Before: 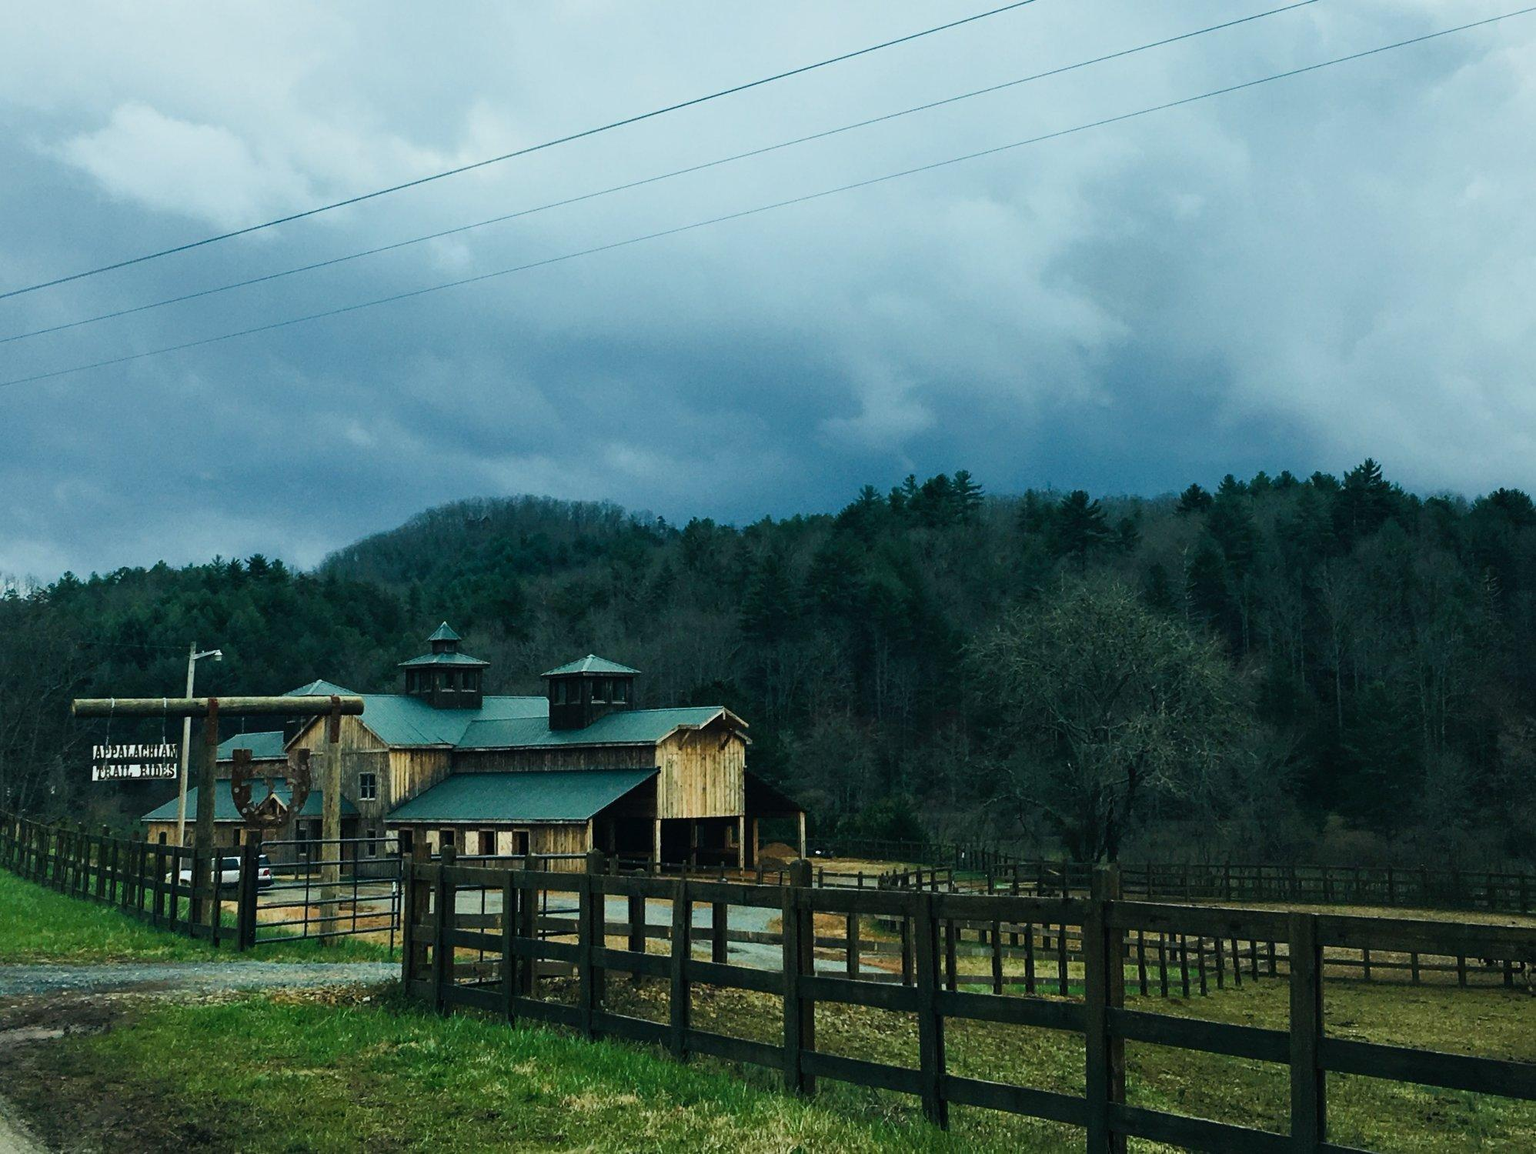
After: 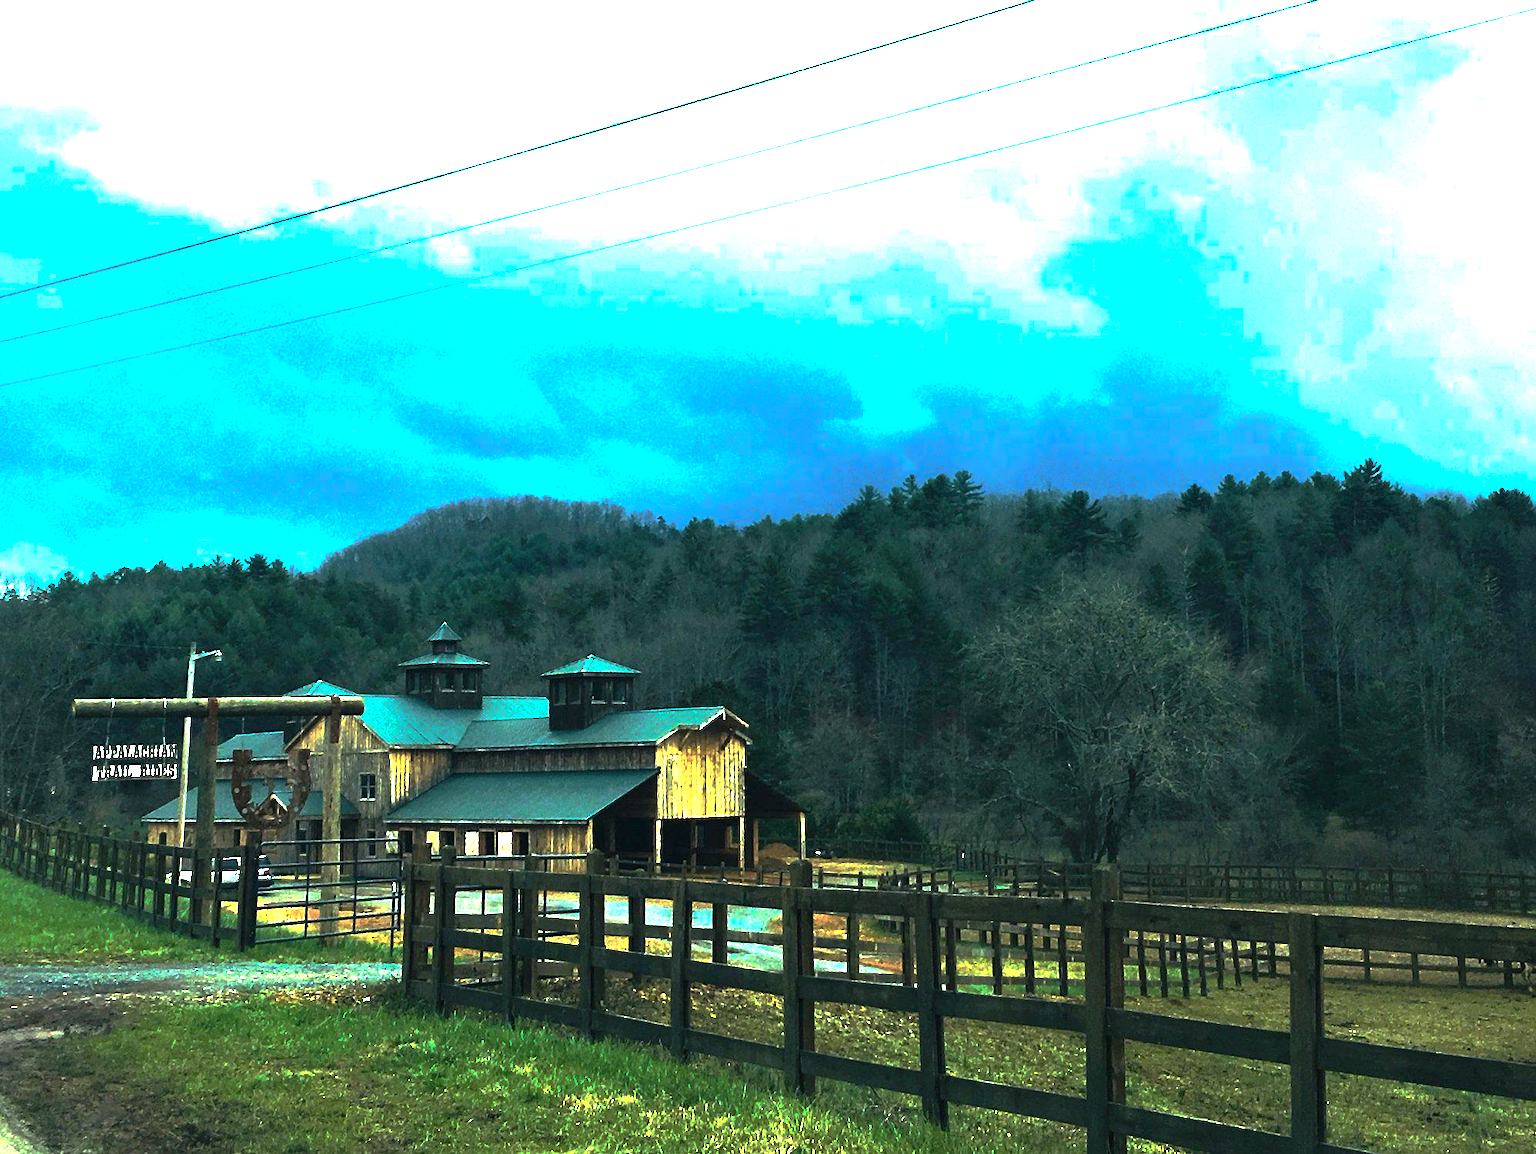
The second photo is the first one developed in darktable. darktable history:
base curve: curves: ch0 [(0, 0) (0.841, 0.609) (1, 1)], preserve colors none
exposure: black level correction 0, exposure 1.673 EV, compensate highlight preservation false
